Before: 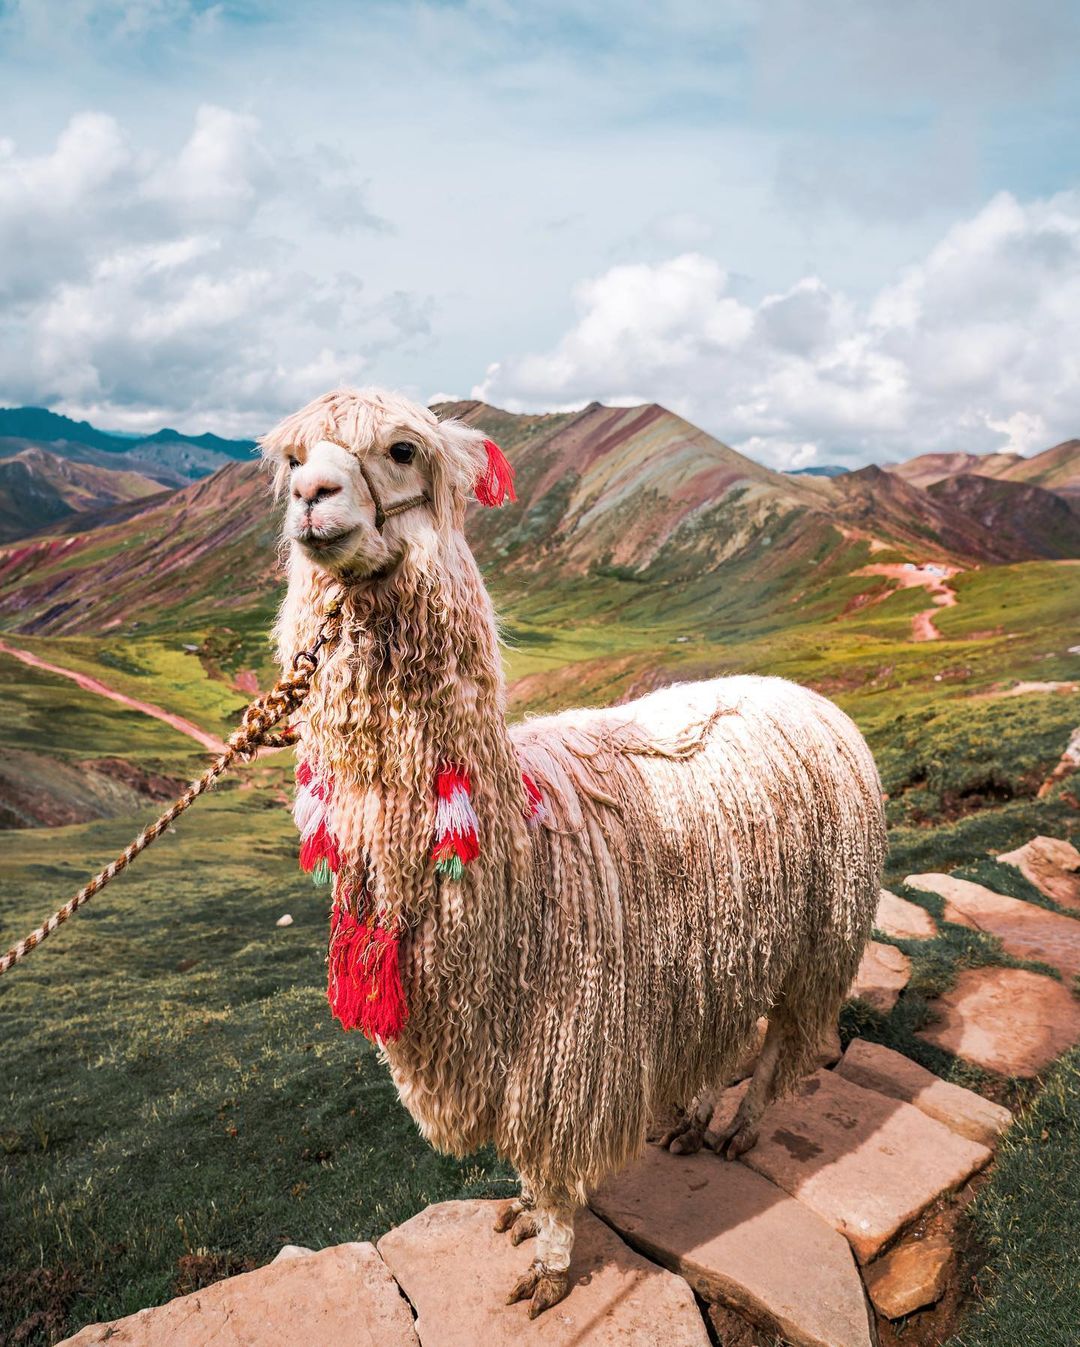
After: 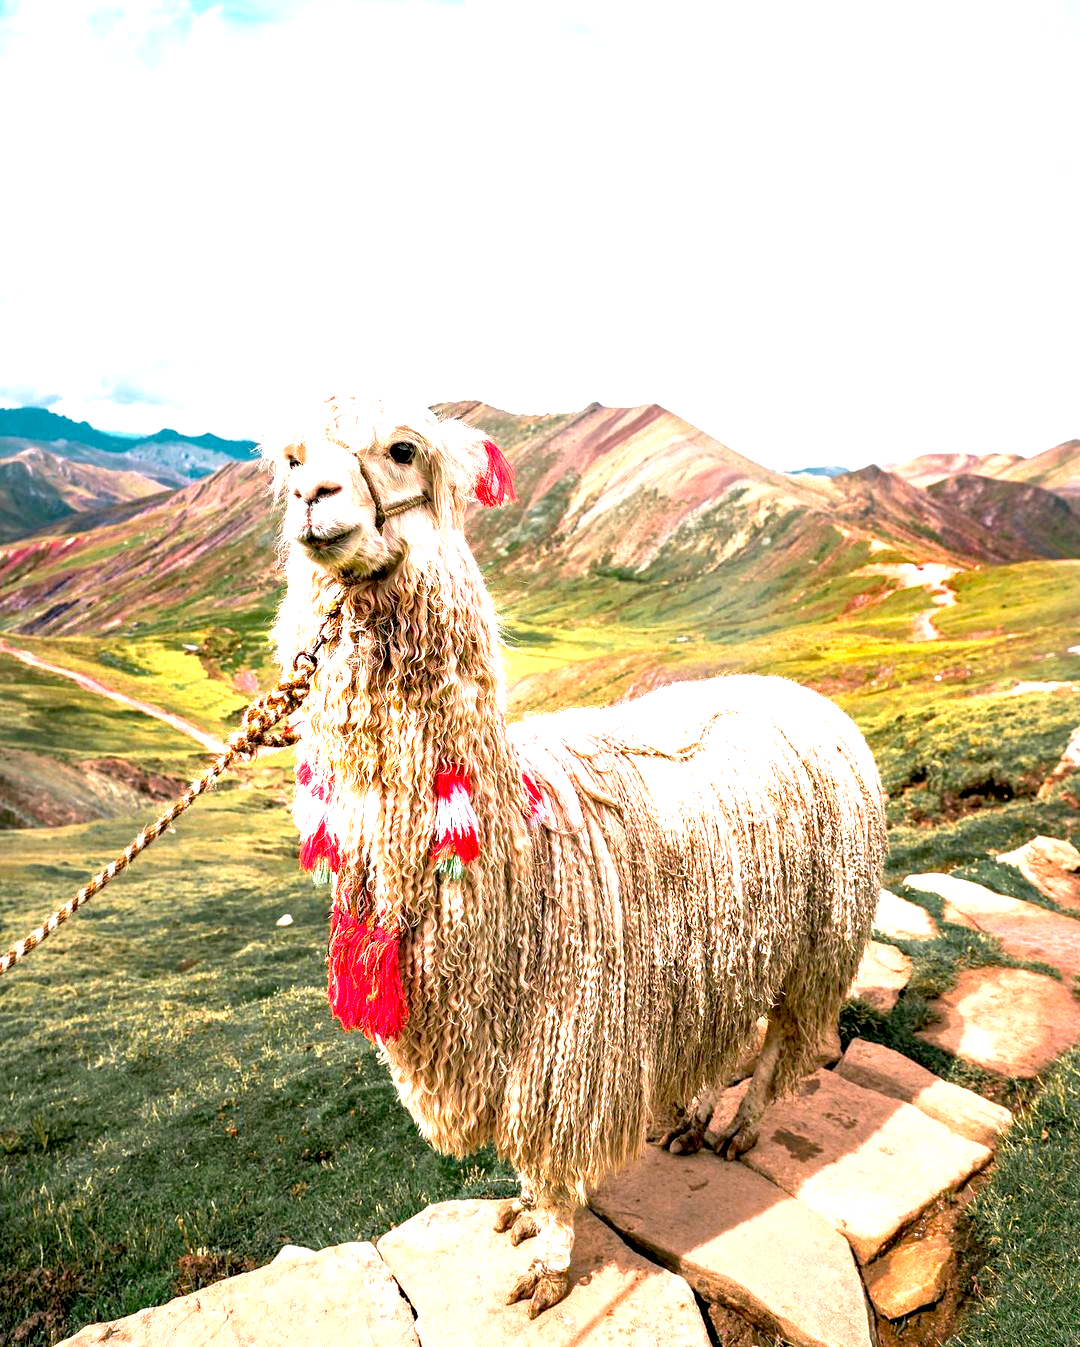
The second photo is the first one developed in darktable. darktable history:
exposure: black level correction 0.009, exposure 1.416 EV, compensate highlight preservation false
color correction: highlights a* 4.21, highlights b* 4.91, shadows a* -7.86, shadows b* 4.99
